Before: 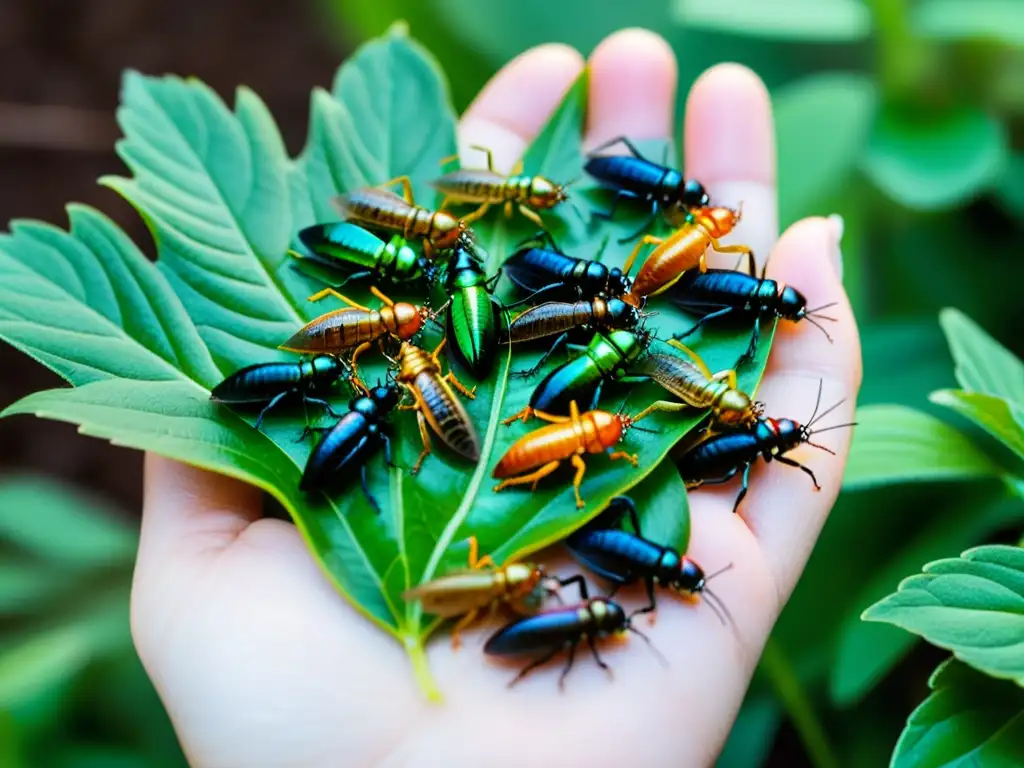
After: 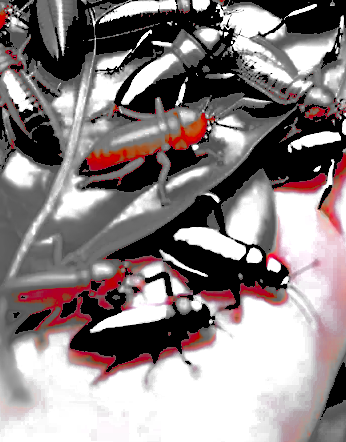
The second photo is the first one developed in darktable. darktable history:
crop: left 40.622%, top 39.555%, right 25.543%, bottom 2.84%
exposure: black level correction 0.056, compensate exposure bias true, compensate highlight preservation false
sharpen: on, module defaults
color zones: curves: ch0 [(0, 0.352) (0.143, 0.407) (0.286, 0.386) (0.429, 0.431) (0.571, 0.829) (0.714, 0.853) (0.857, 0.833) (1, 0.352)]; ch1 [(0, 0.604) (0.072, 0.726) (0.096, 0.608) (0.205, 0.007) (0.571, -0.006) (0.839, -0.013) (0.857, -0.012) (1, 0.604)], mix 27.04%
tone curve: curves: ch0 [(0, 0) (0.003, 0.437) (0.011, 0.438) (0.025, 0.441) (0.044, 0.441) (0.069, 0.441) (0.1, 0.444) (0.136, 0.447) (0.177, 0.452) (0.224, 0.457) (0.277, 0.466) (0.335, 0.485) (0.399, 0.514) (0.468, 0.558) (0.543, 0.616) (0.623, 0.686) (0.709, 0.76) (0.801, 0.803) (0.898, 0.825) (1, 1)], color space Lab, independent channels, preserve colors none
shadows and highlights: shadows 40.1, highlights -59.92
base curve: curves: ch0 [(0, 0) (0.028, 0.03) (0.121, 0.232) (0.46, 0.748) (0.859, 0.968) (1, 1)]
velvia: strength 14.68%
